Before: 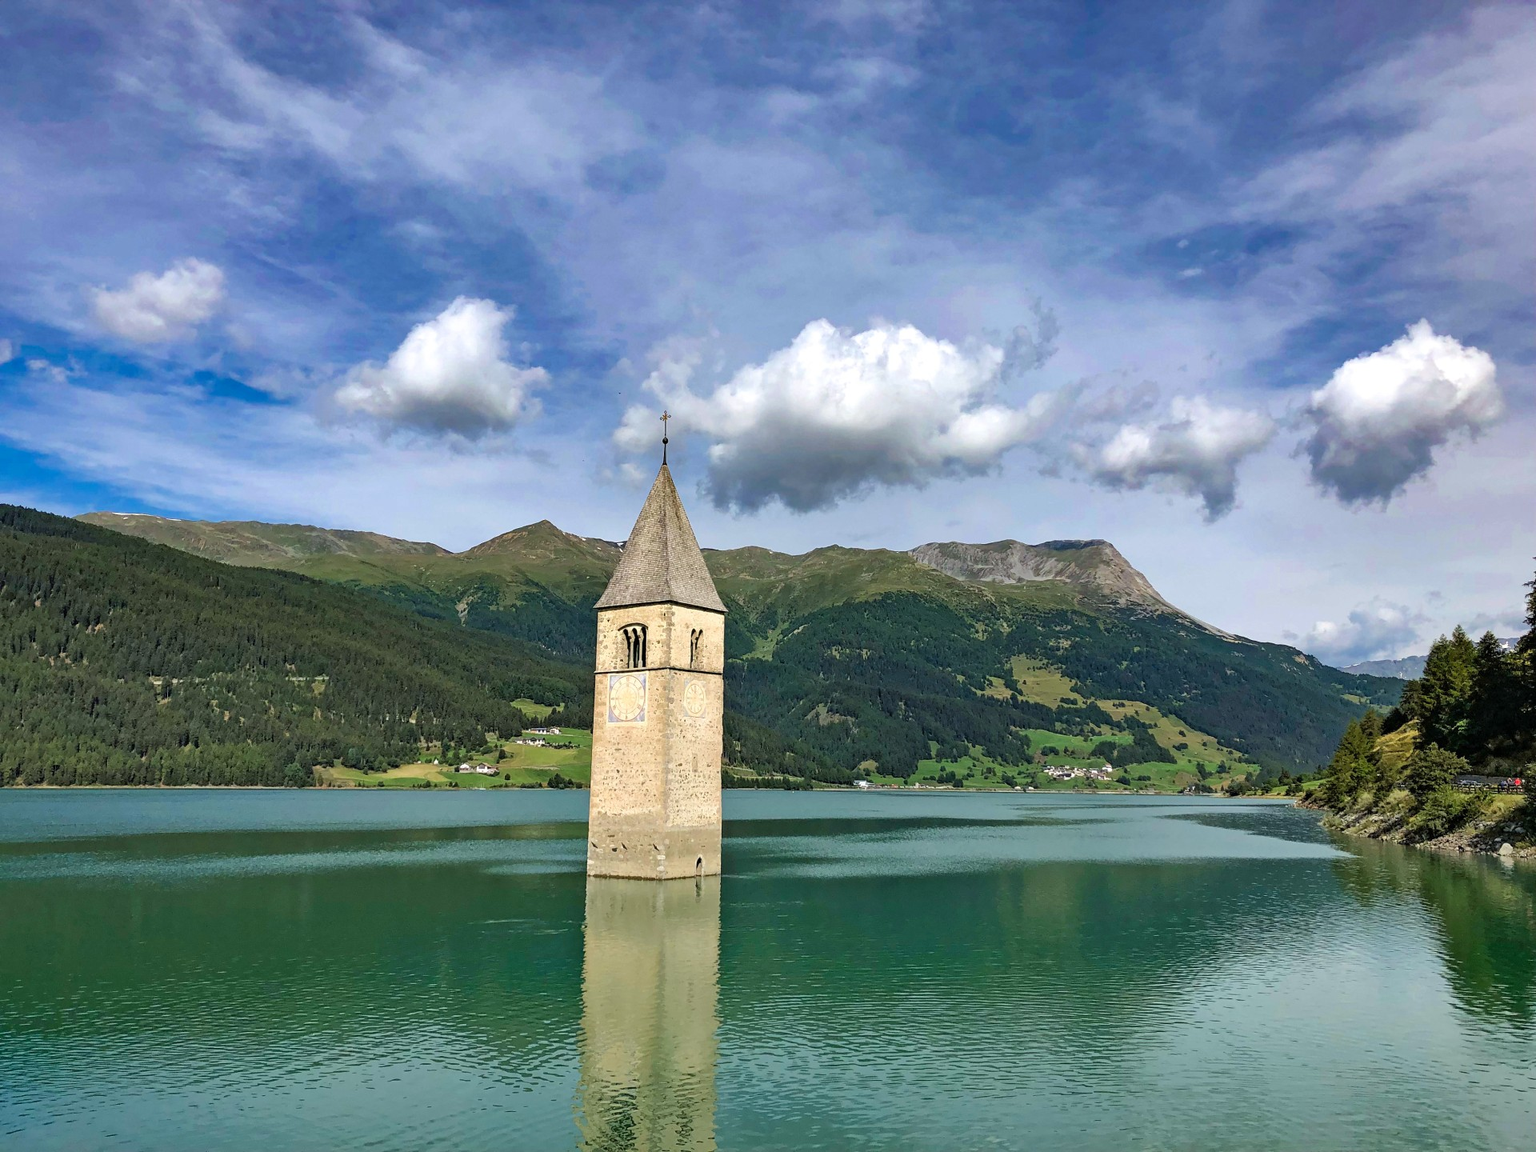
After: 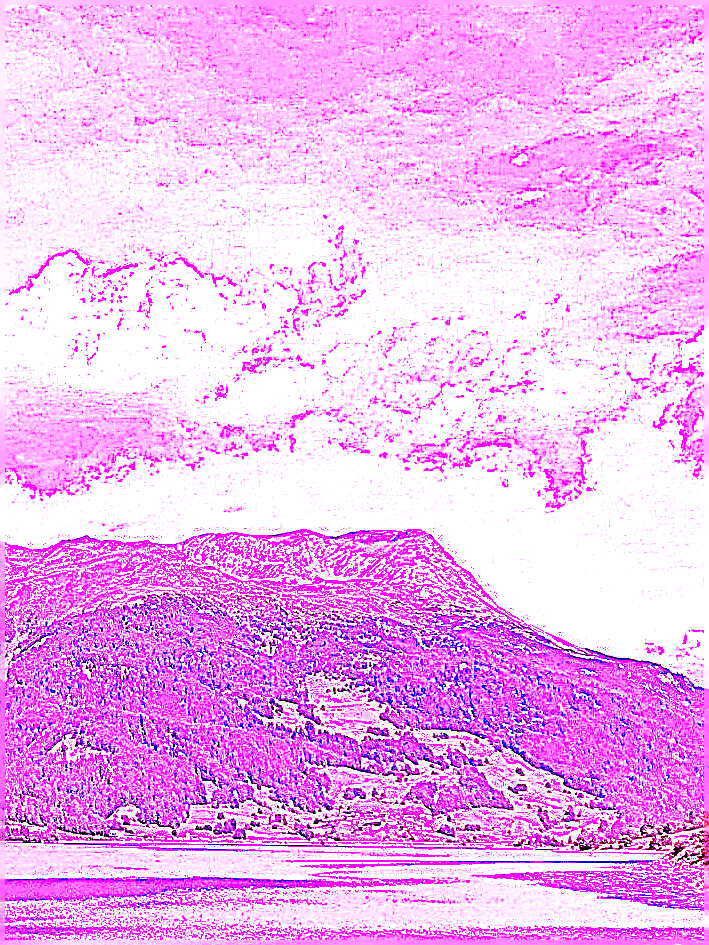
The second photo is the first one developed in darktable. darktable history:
crop and rotate: left 49.936%, top 10.094%, right 13.136%, bottom 24.256%
exposure: black level correction 0, exposure 1.2 EV, compensate exposure bias true, compensate highlight preservation false
white balance: red 8, blue 8
sharpen: amount 2
